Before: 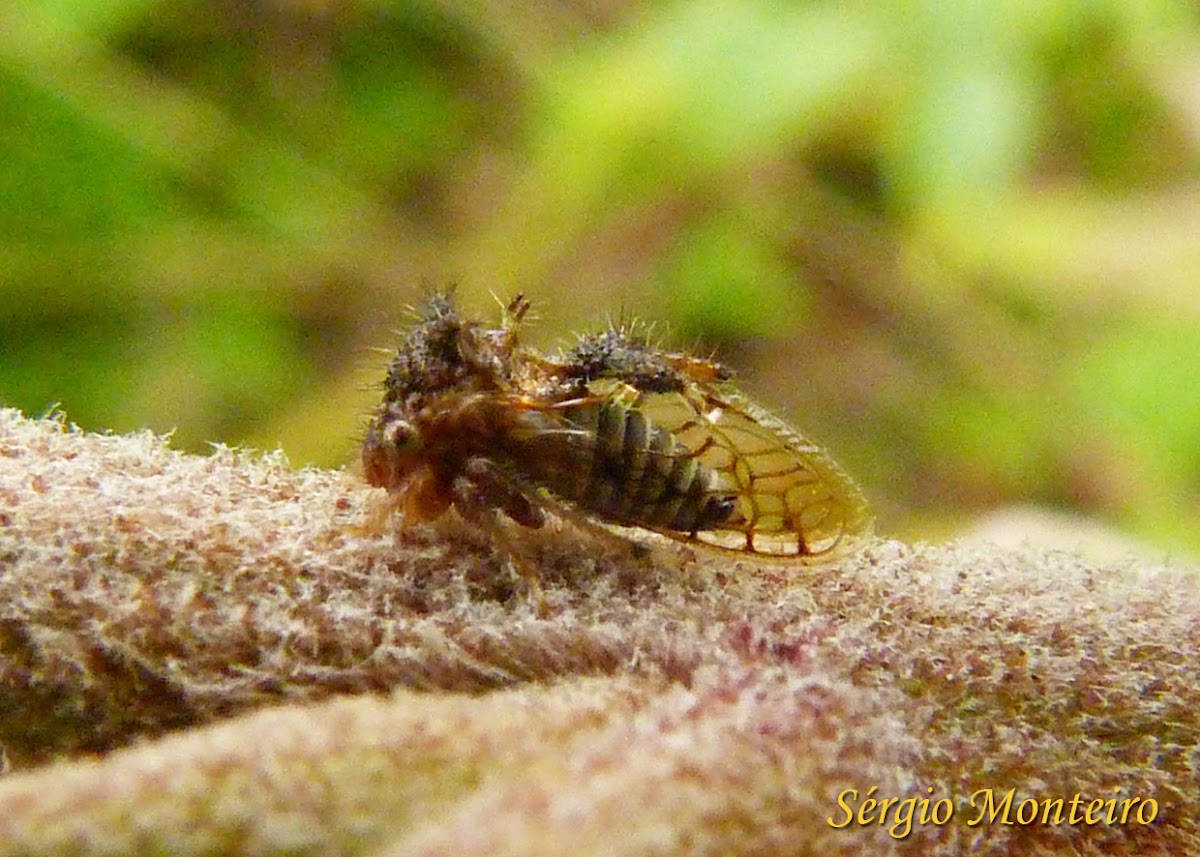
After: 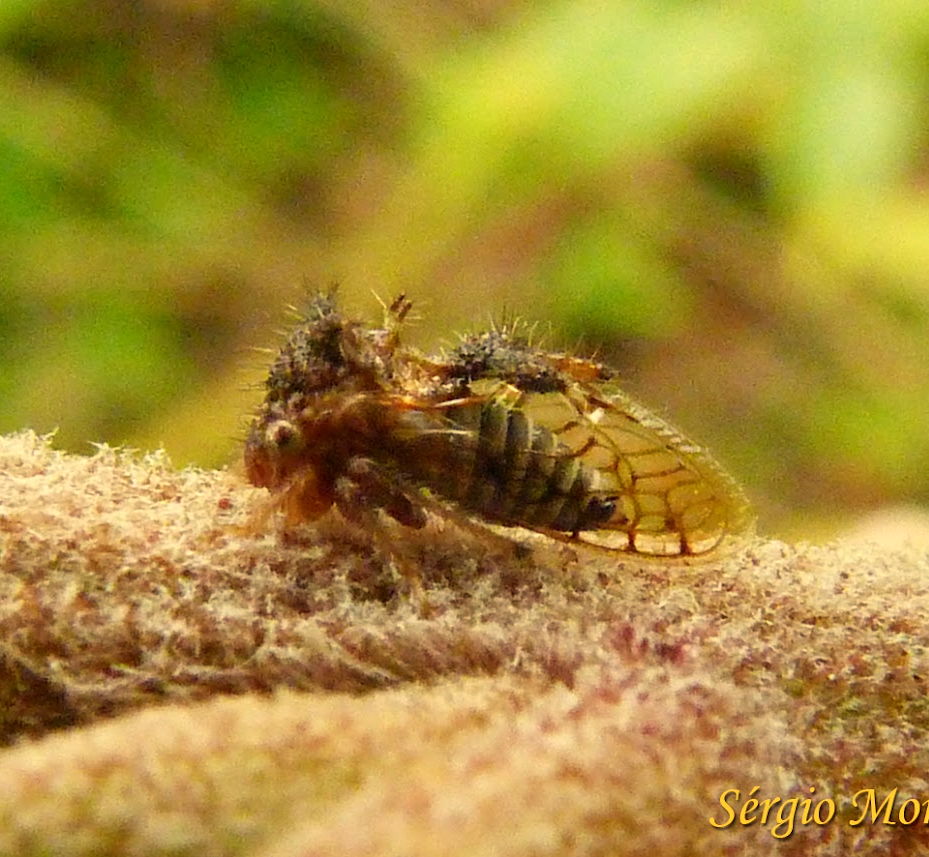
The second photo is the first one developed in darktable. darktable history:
white balance: red 1.08, blue 0.791
crop: left 9.88%, right 12.664%
